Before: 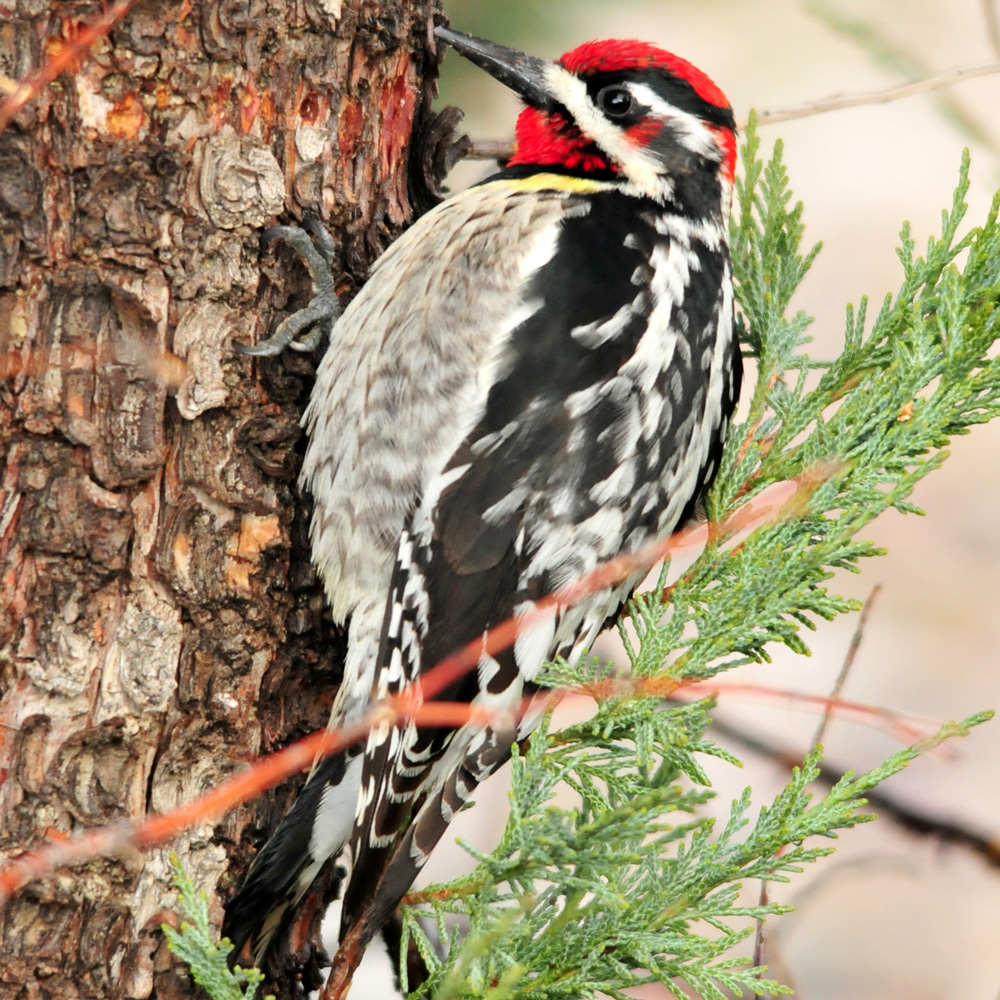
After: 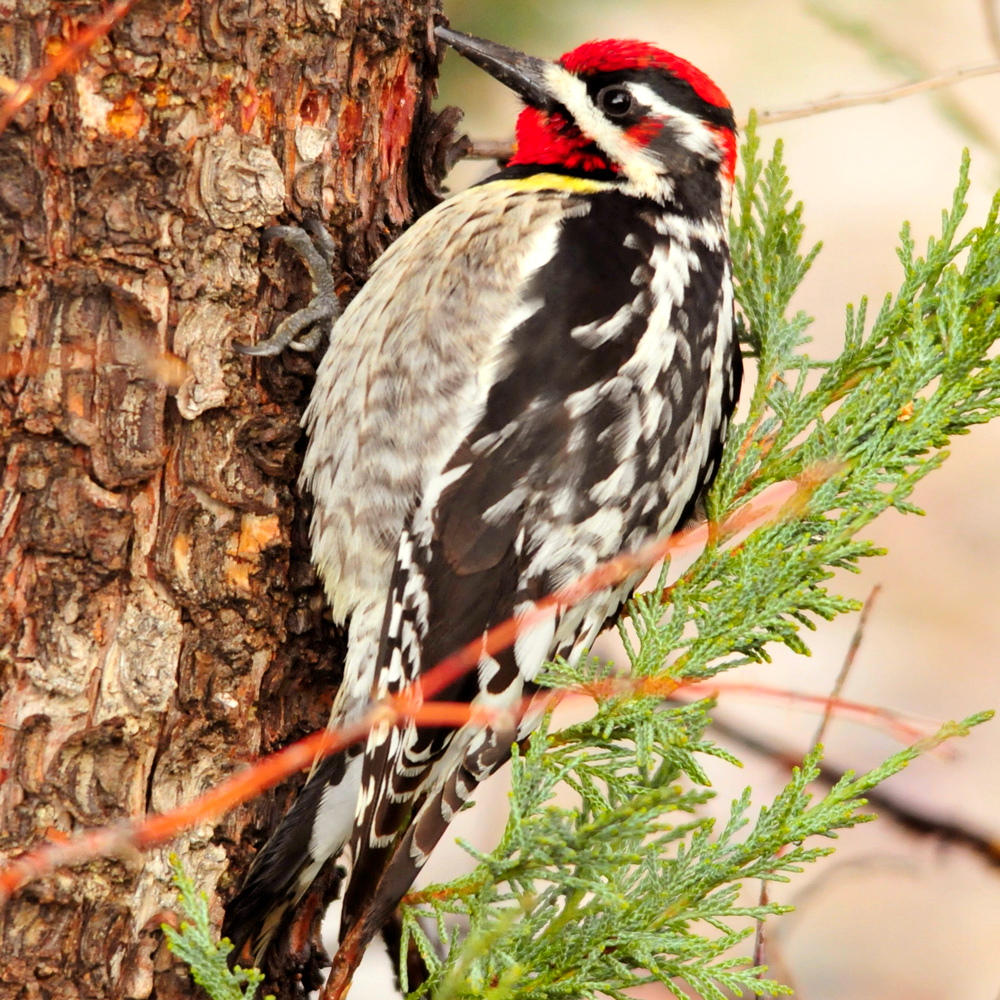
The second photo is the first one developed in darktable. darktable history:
color balance rgb: power › chroma 1.554%, power › hue 26.49°, perceptual saturation grading › global saturation 0.636%, global vibrance 33.744%
